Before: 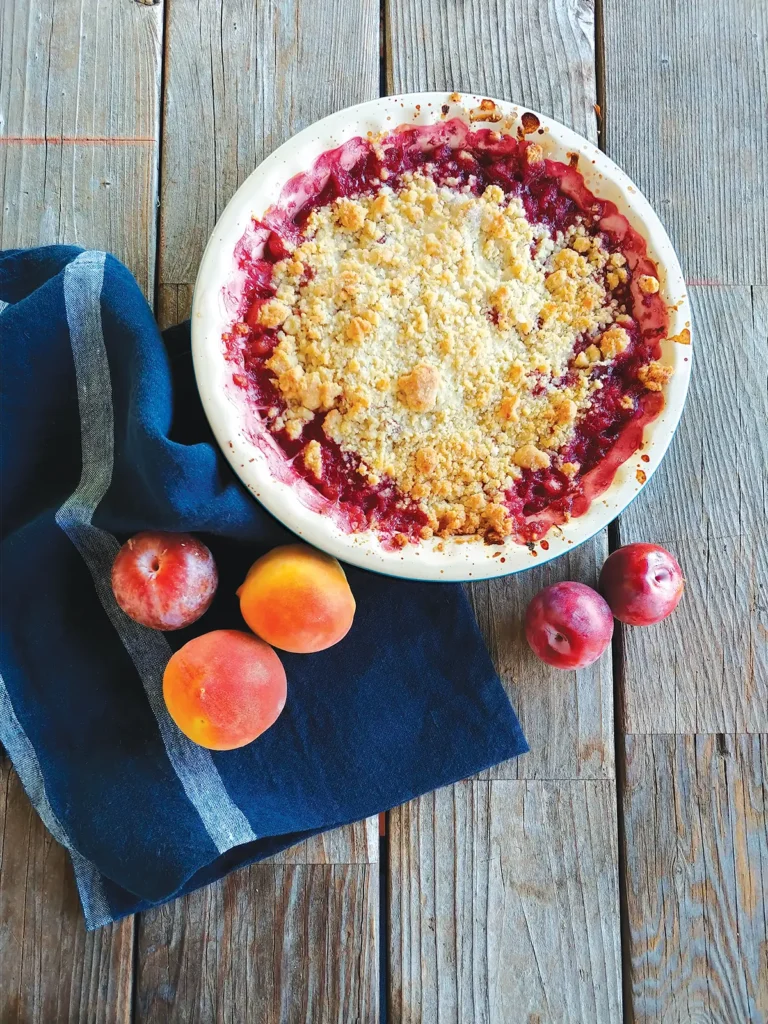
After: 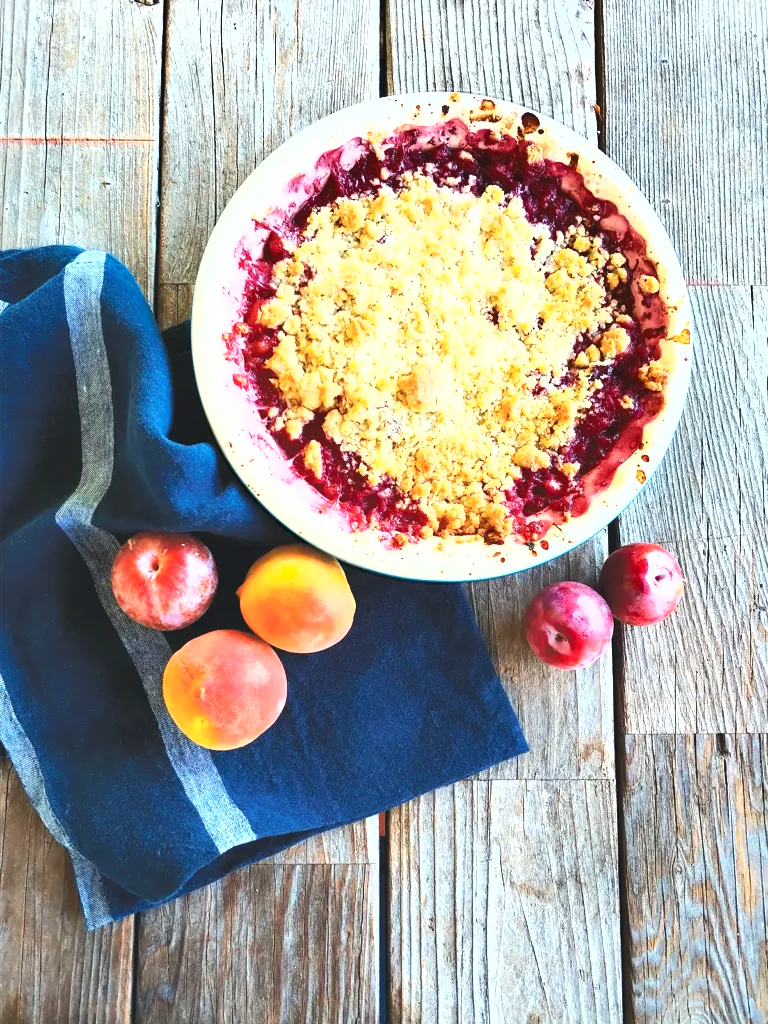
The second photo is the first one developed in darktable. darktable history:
shadows and highlights: highlights color adjustment 0%, low approximation 0.01, soften with gaussian
exposure: black level correction 0, exposure 1 EV, compensate exposure bias true, compensate highlight preservation false
